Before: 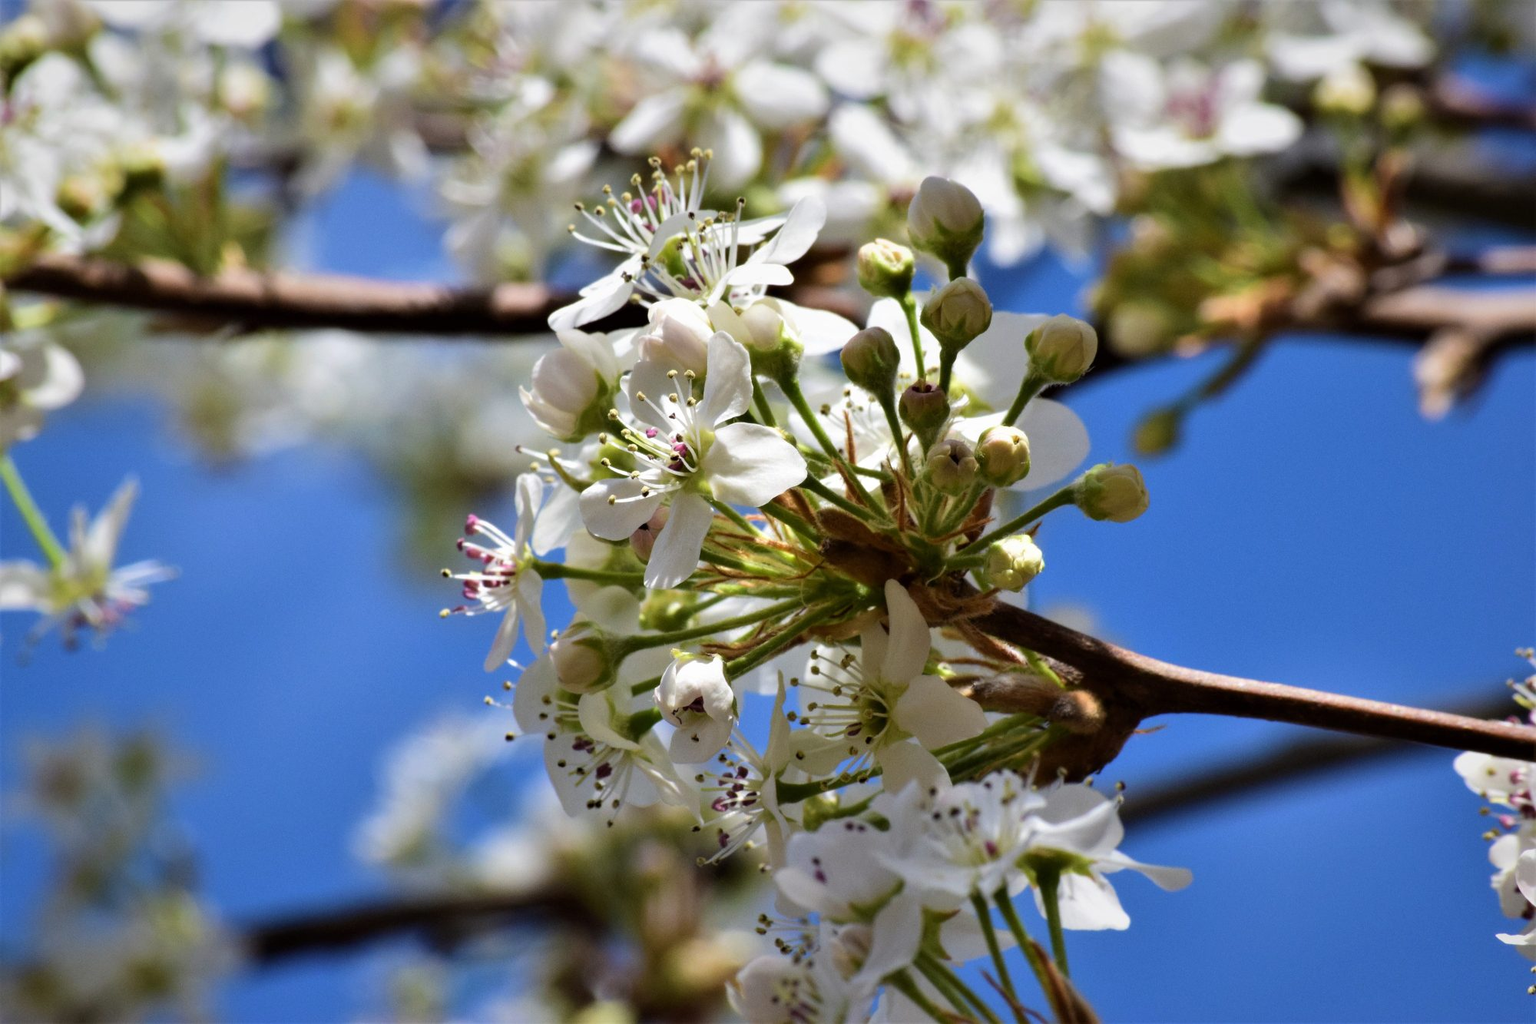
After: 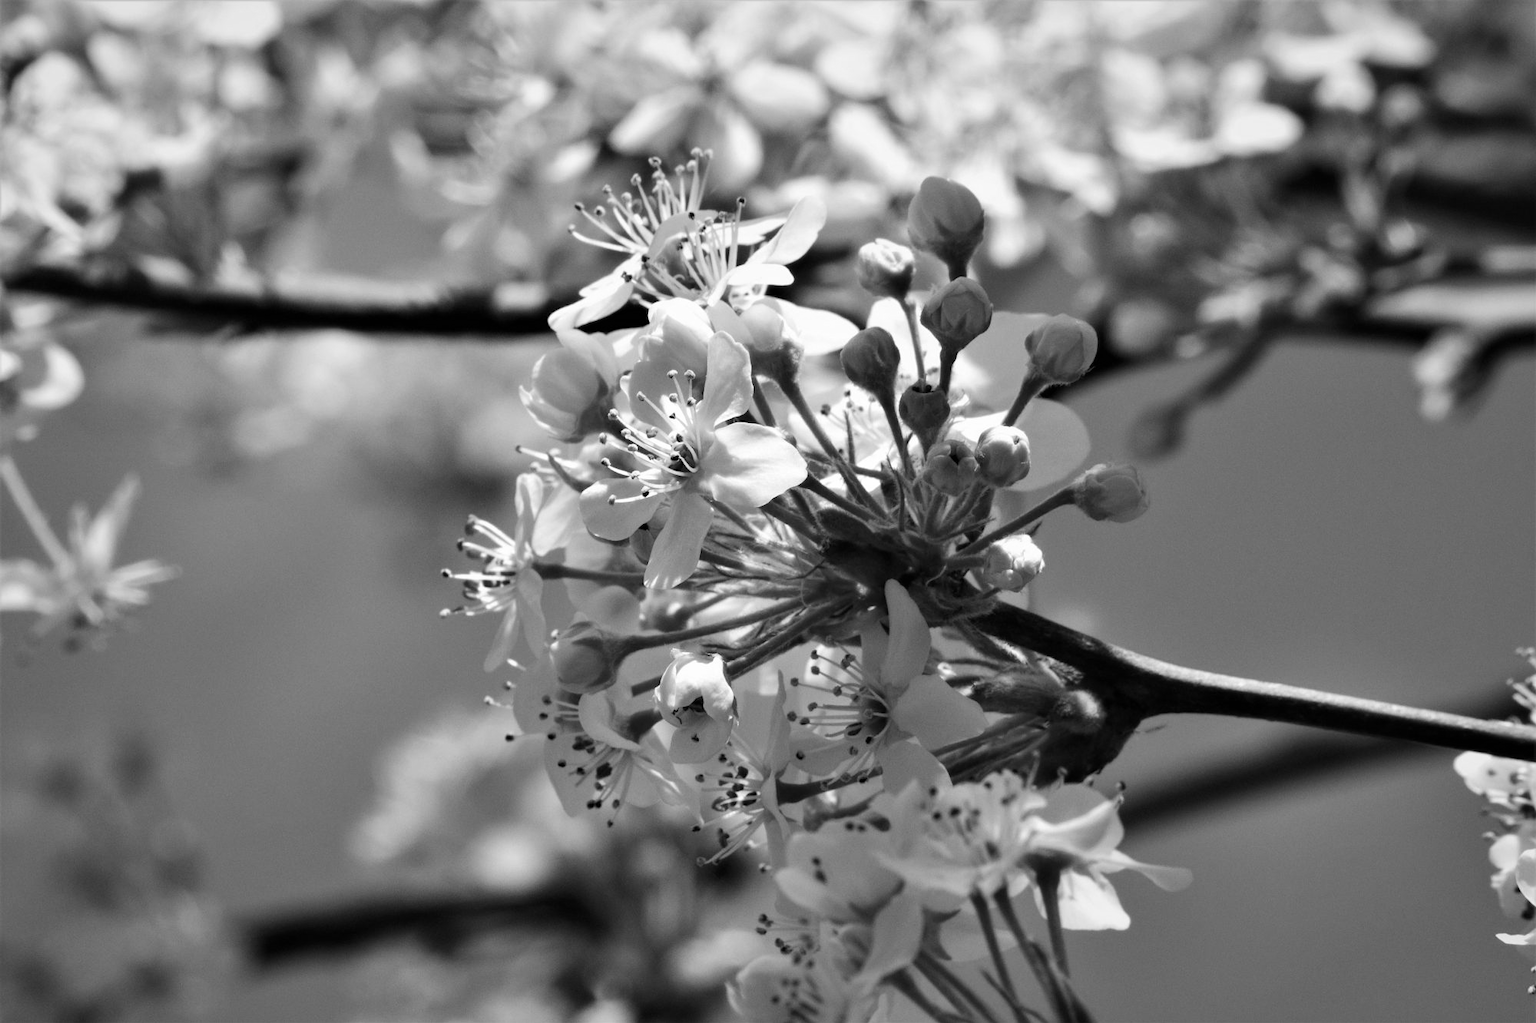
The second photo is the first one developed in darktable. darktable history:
monochrome: on, module defaults
contrast brightness saturation: contrast 0.1, saturation -0.3
